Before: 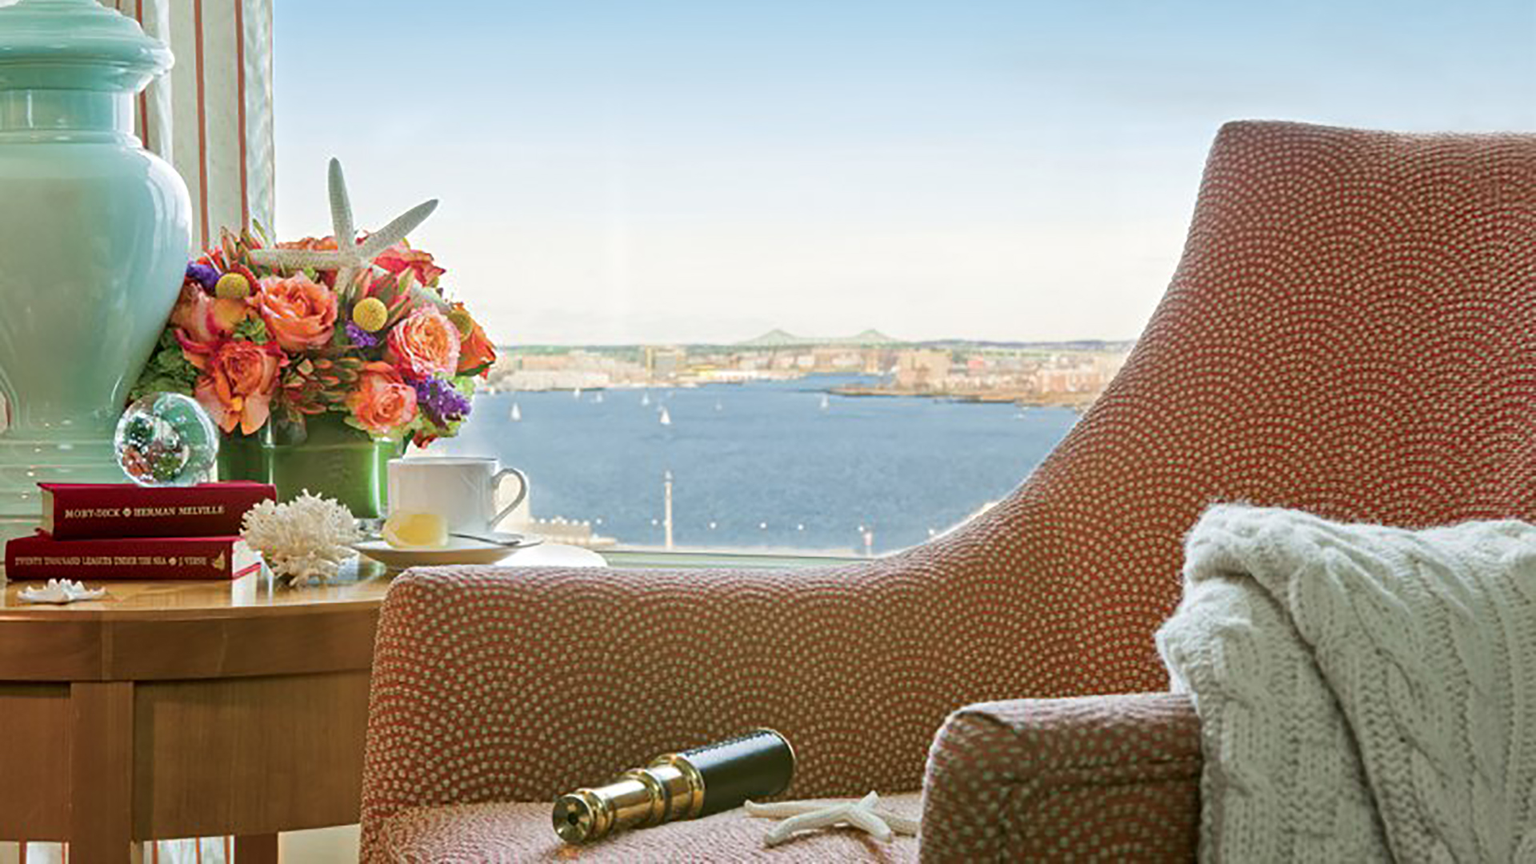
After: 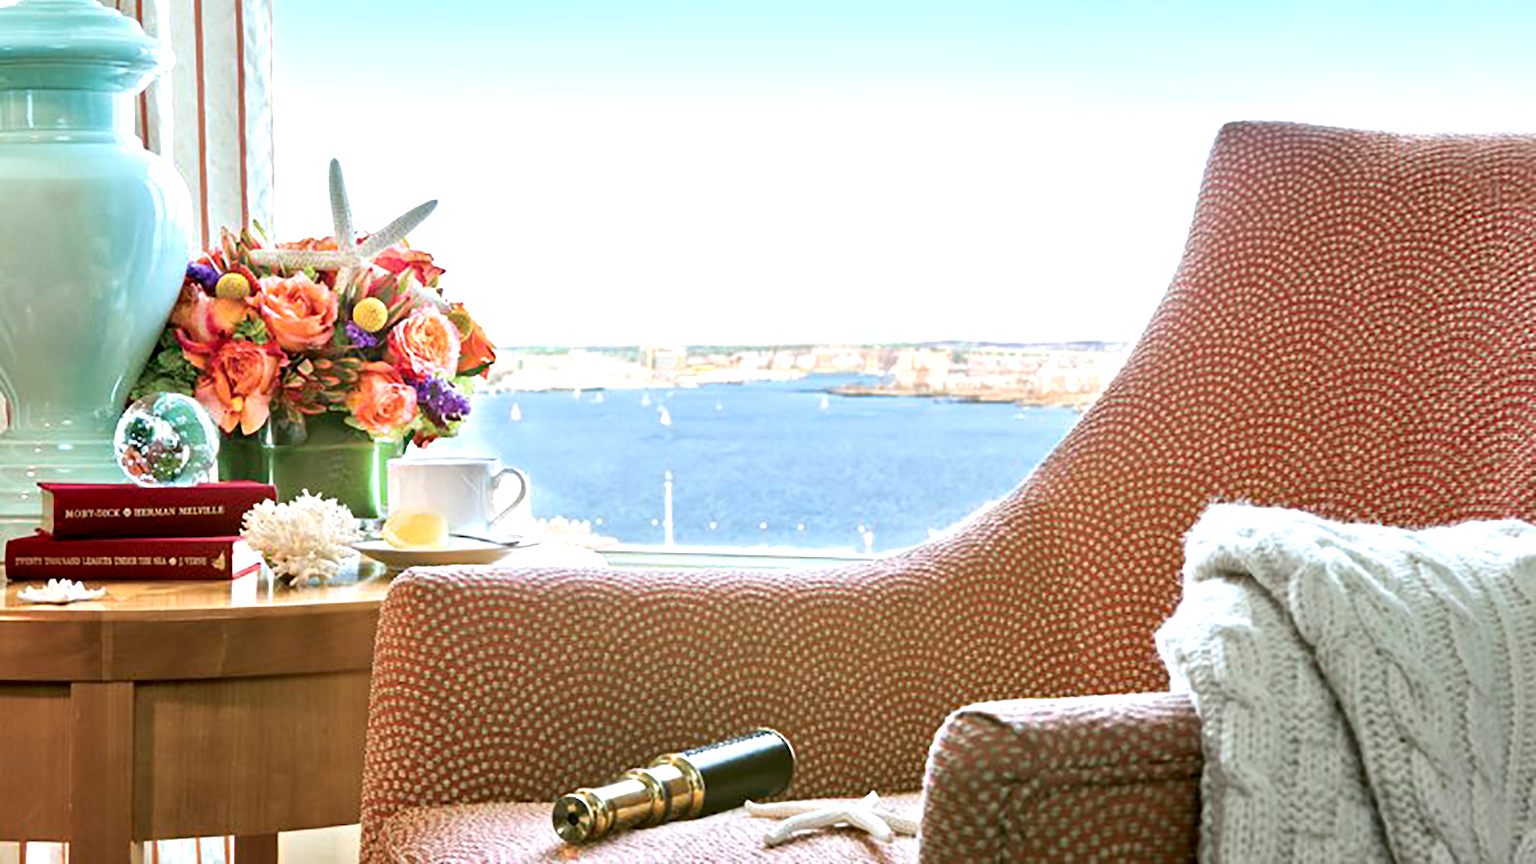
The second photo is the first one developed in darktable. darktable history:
exposure: black level correction 0, exposure 0.692 EV, compensate highlight preservation false
color calibration: illuminant as shot in camera, x 0.358, y 0.373, temperature 4628.91 K, saturation algorithm version 1 (2020)
contrast equalizer: octaves 7, y [[0.439, 0.44, 0.442, 0.457, 0.493, 0.498], [0.5 ×6], [0.5 ×6], [0 ×6], [0 ×6]], mix -0.998
